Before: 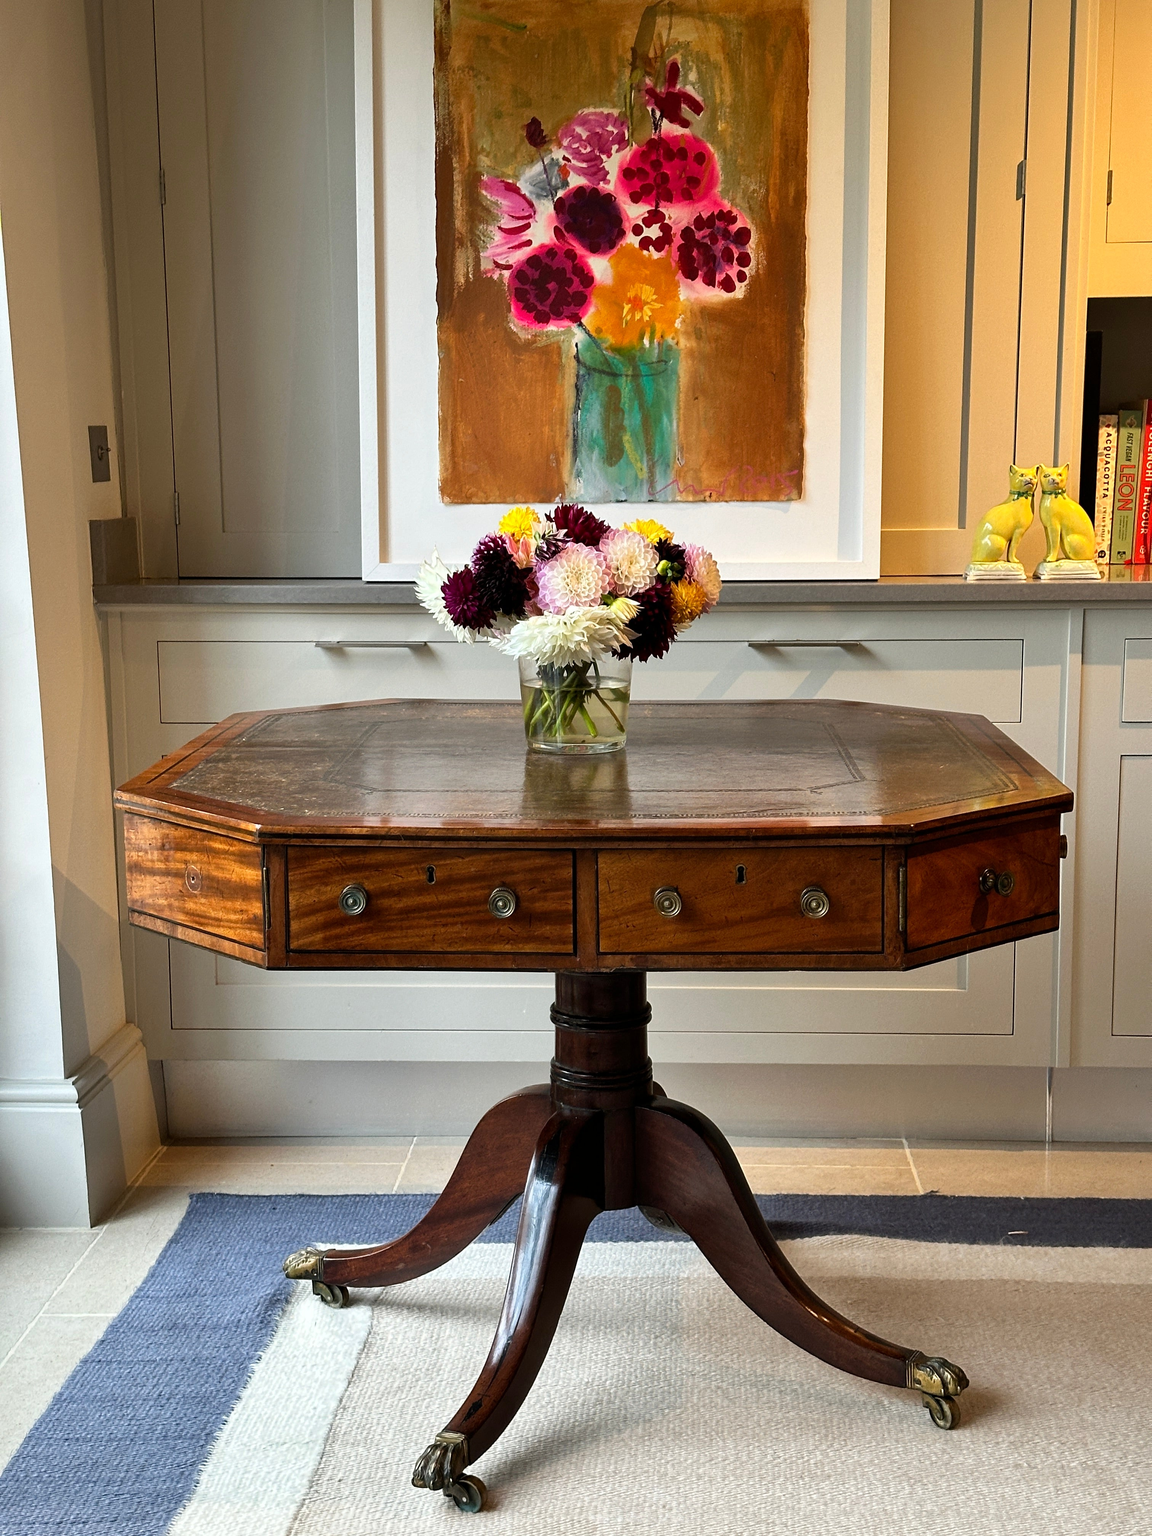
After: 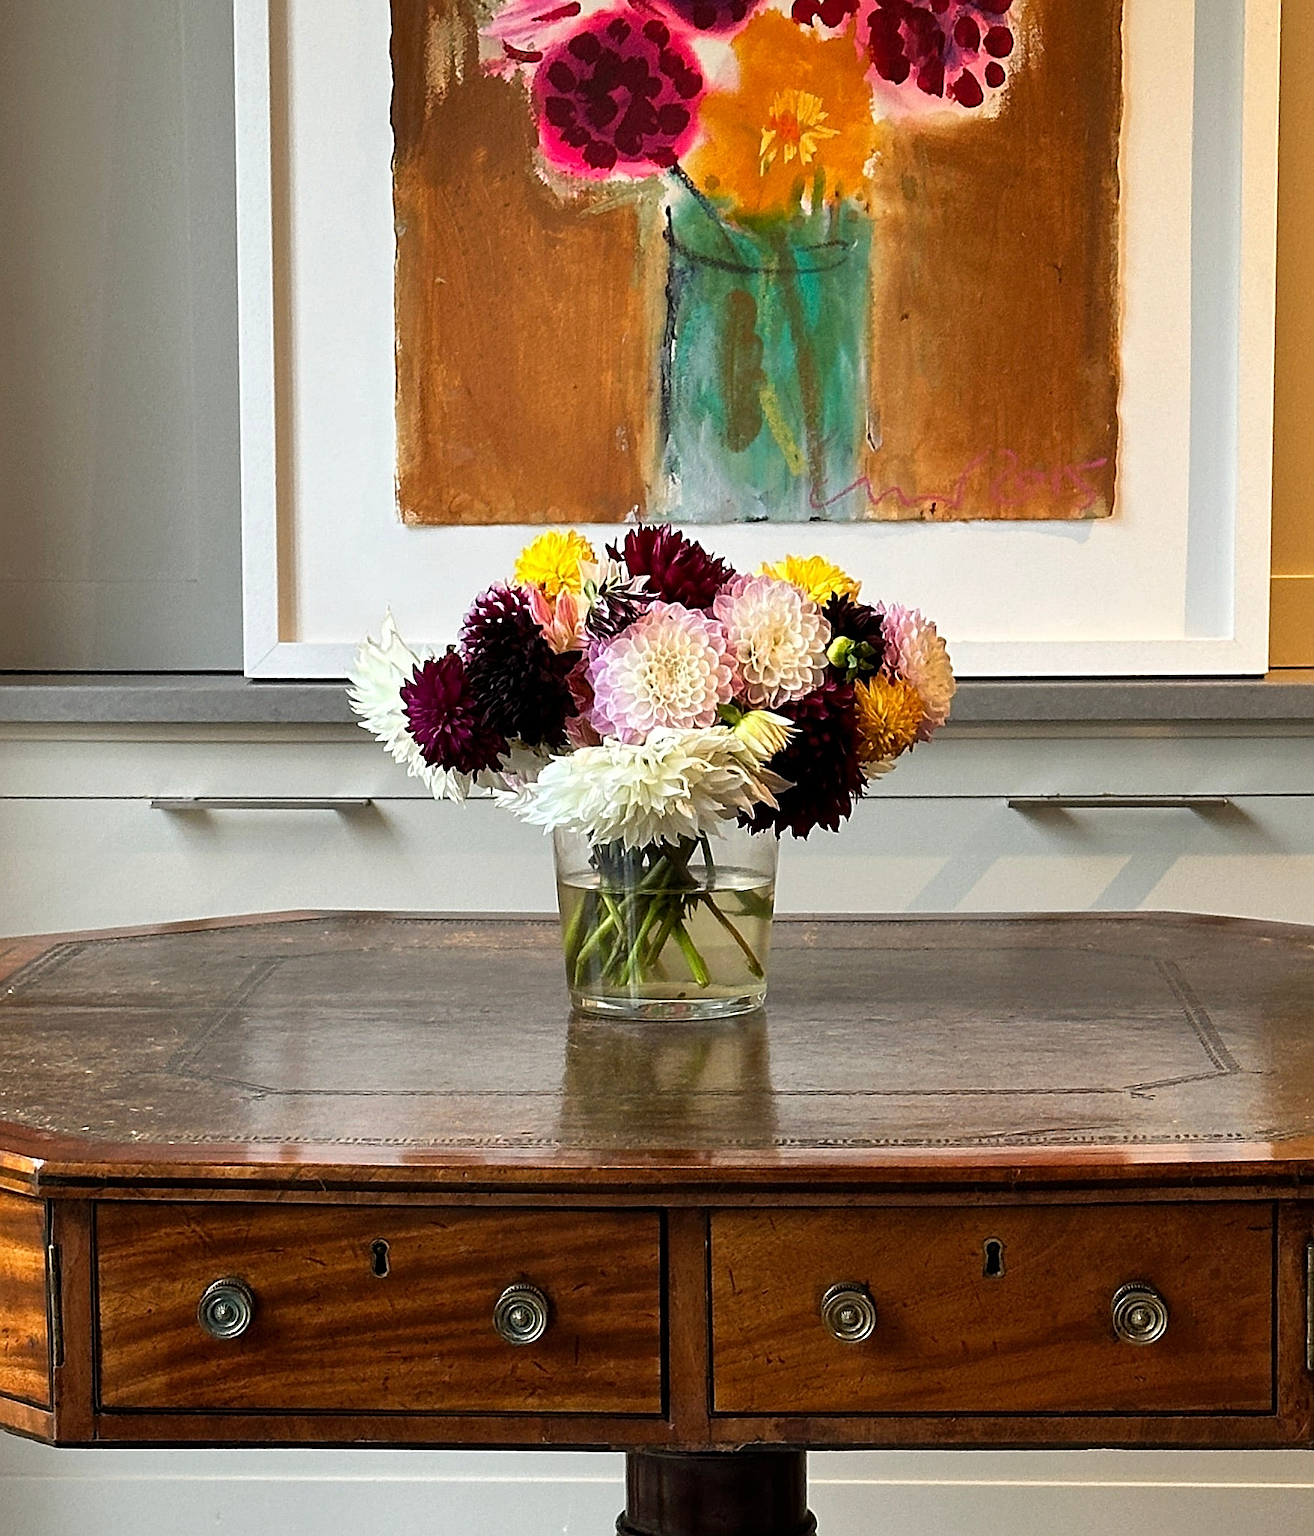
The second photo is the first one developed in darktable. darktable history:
crop: left 20.751%, top 15.528%, right 21.559%, bottom 33.904%
sharpen: on, module defaults
